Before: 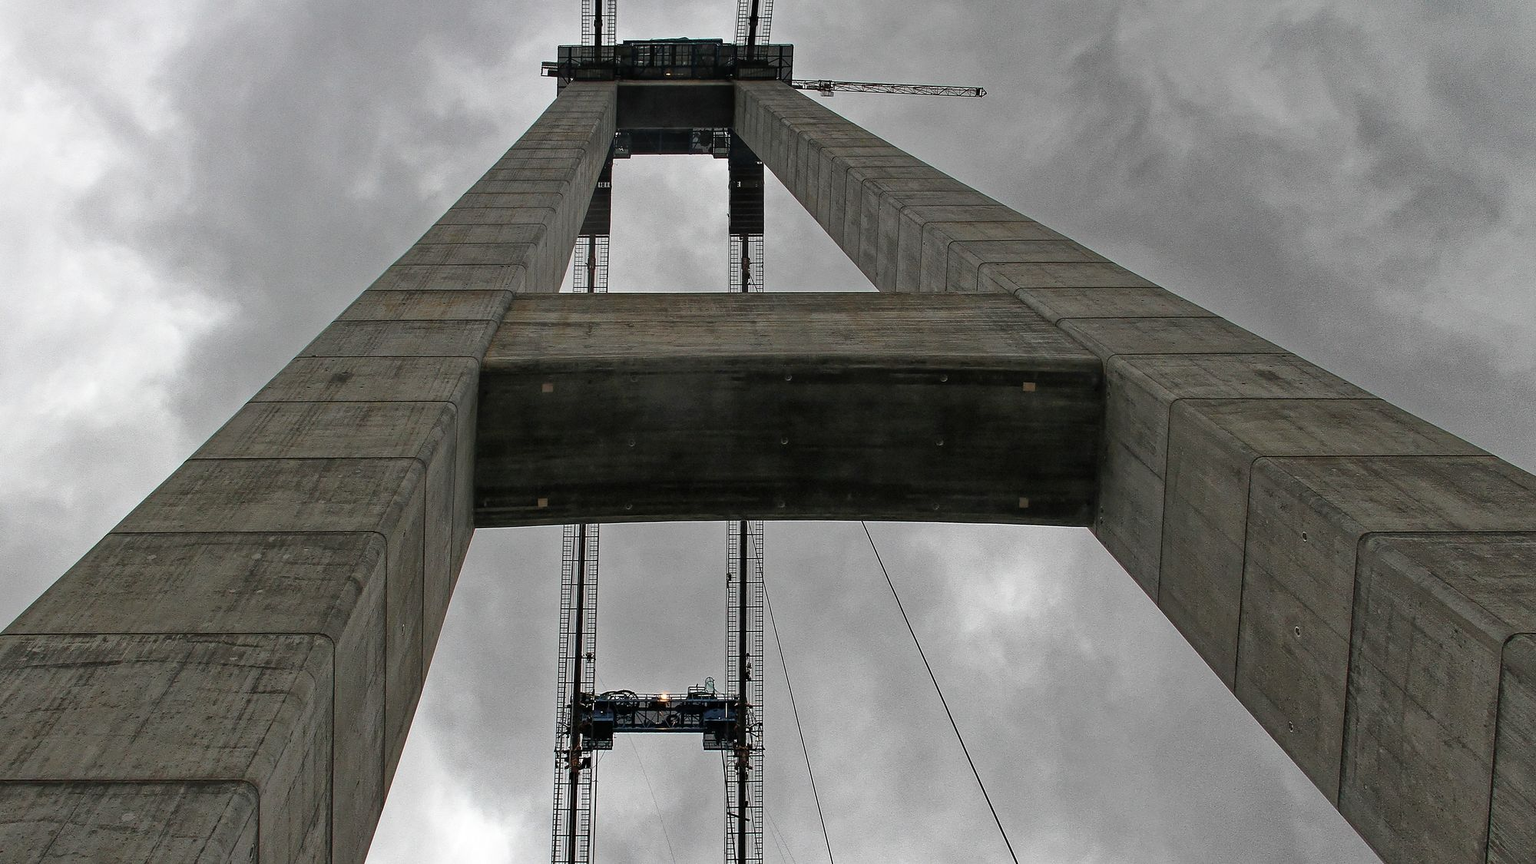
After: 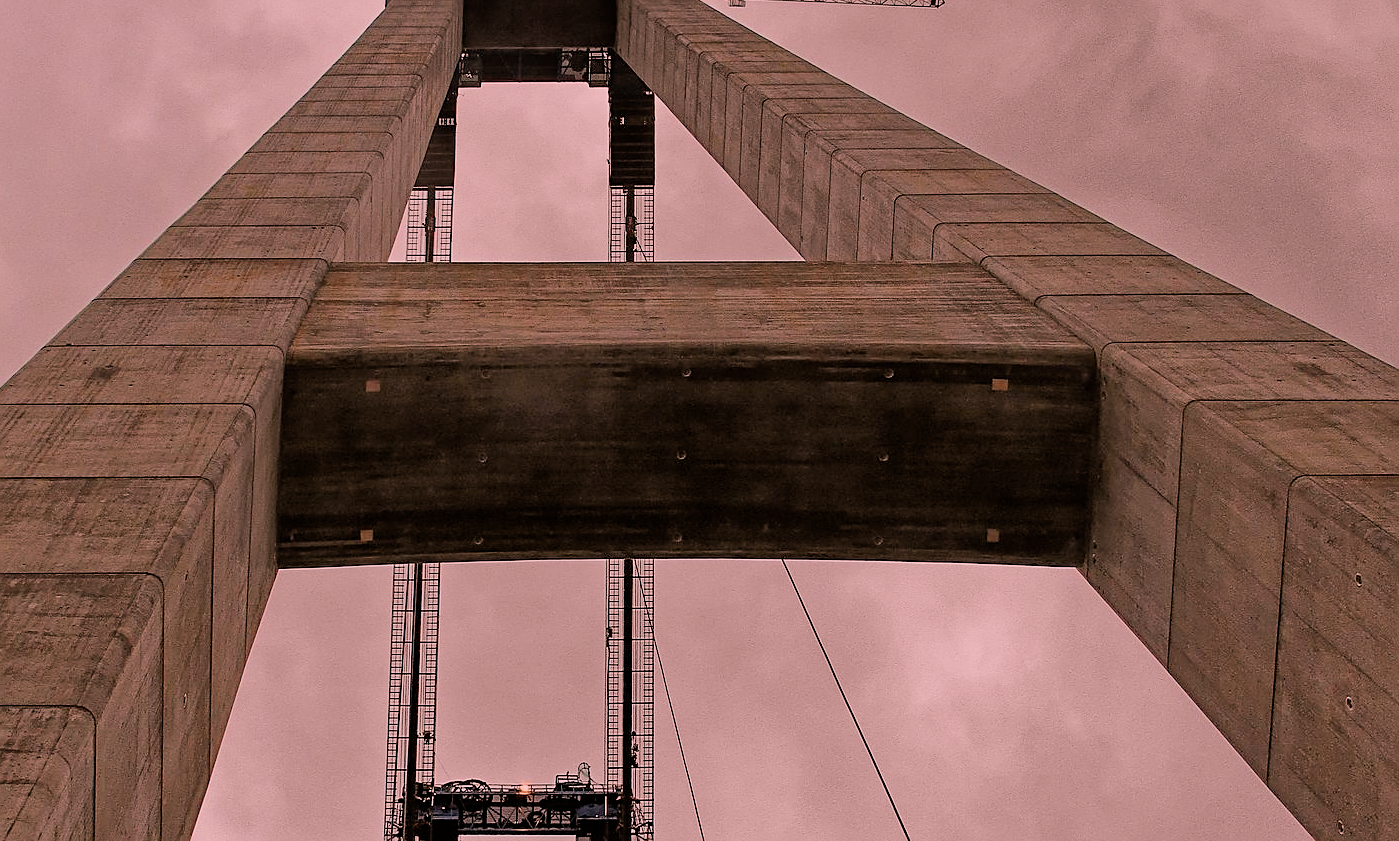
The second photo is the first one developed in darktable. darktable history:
sharpen: on, module defaults
crop and rotate: left 17.046%, top 10.659%, right 12.989%, bottom 14.553%
color balance rgb: shadows lift › luminance -5%, shadows lift › chroma 1.1%, shadows lift › hue 219°, power › luminance 10%, power › chroma 2.83%, power › hue 60°, highlights gain › chroma 4.52%, highlights gain › hue 33.33°, saturation formula JzAzBz (2021)
white balance: red 1.188, blue 1.11
filmic rgb: black relative exposure -7.65 EV, white relative exposure 4.56 EV, hardness 3.61
